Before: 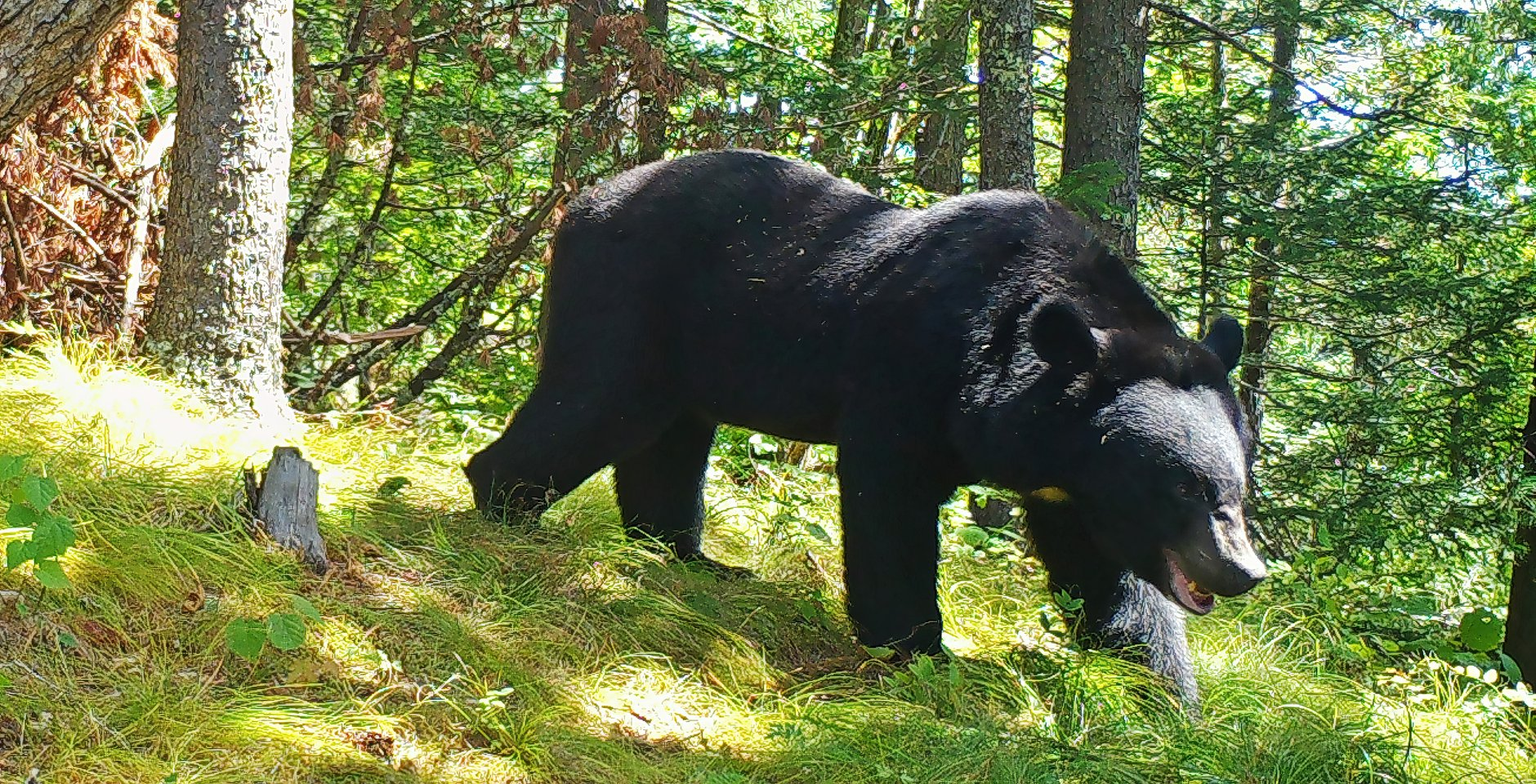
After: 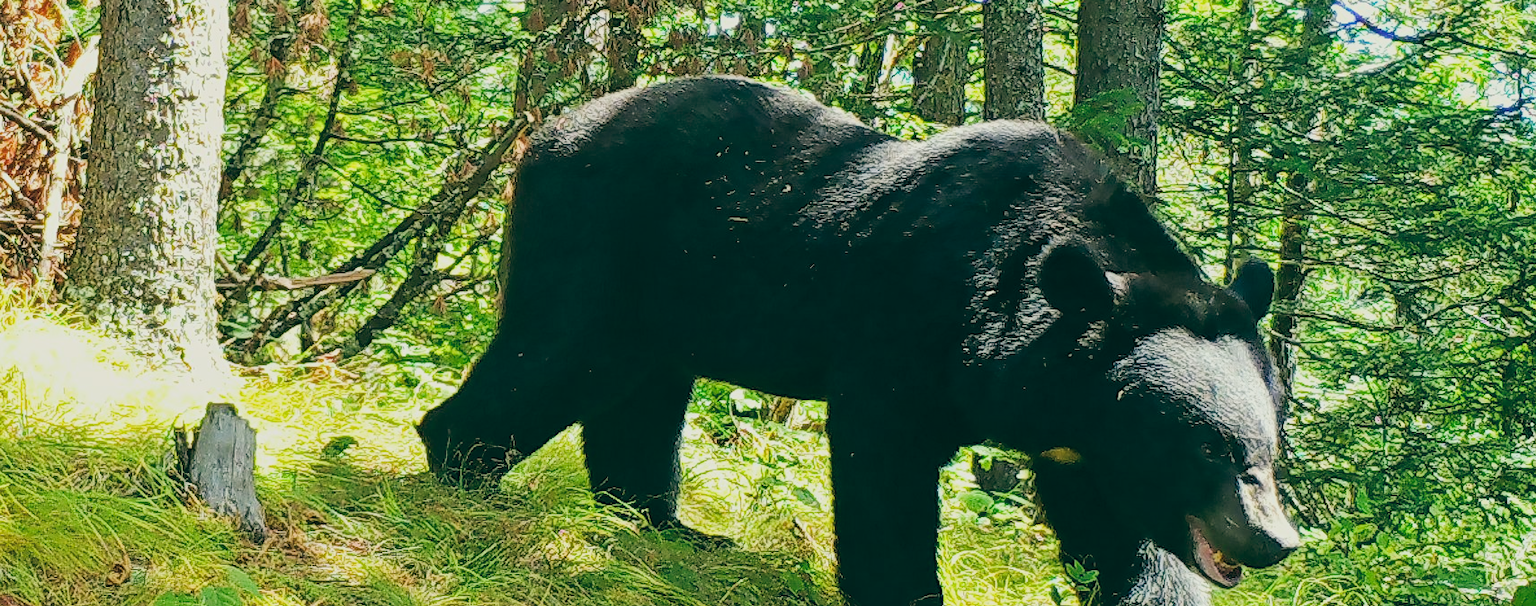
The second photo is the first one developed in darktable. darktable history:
filmic rgb: black relative exposure -7.65 EV, white relative exposure 4.56 EV, hardness 3.61, contrast 1.05
color balance: lift [1.005, 0.99, 1.007, 1.01], gamma [1, 1.034, 1.032, 0.966], gain [0.873, 1.055, 1.067, 0.933]
exposure: black level correction 0, exposure 0.6 EV, compensate exposure bias true, compensate highlight preservation false
crop: left 5.596%, top 10.314%, right 3.534%, bottom 19.395%
